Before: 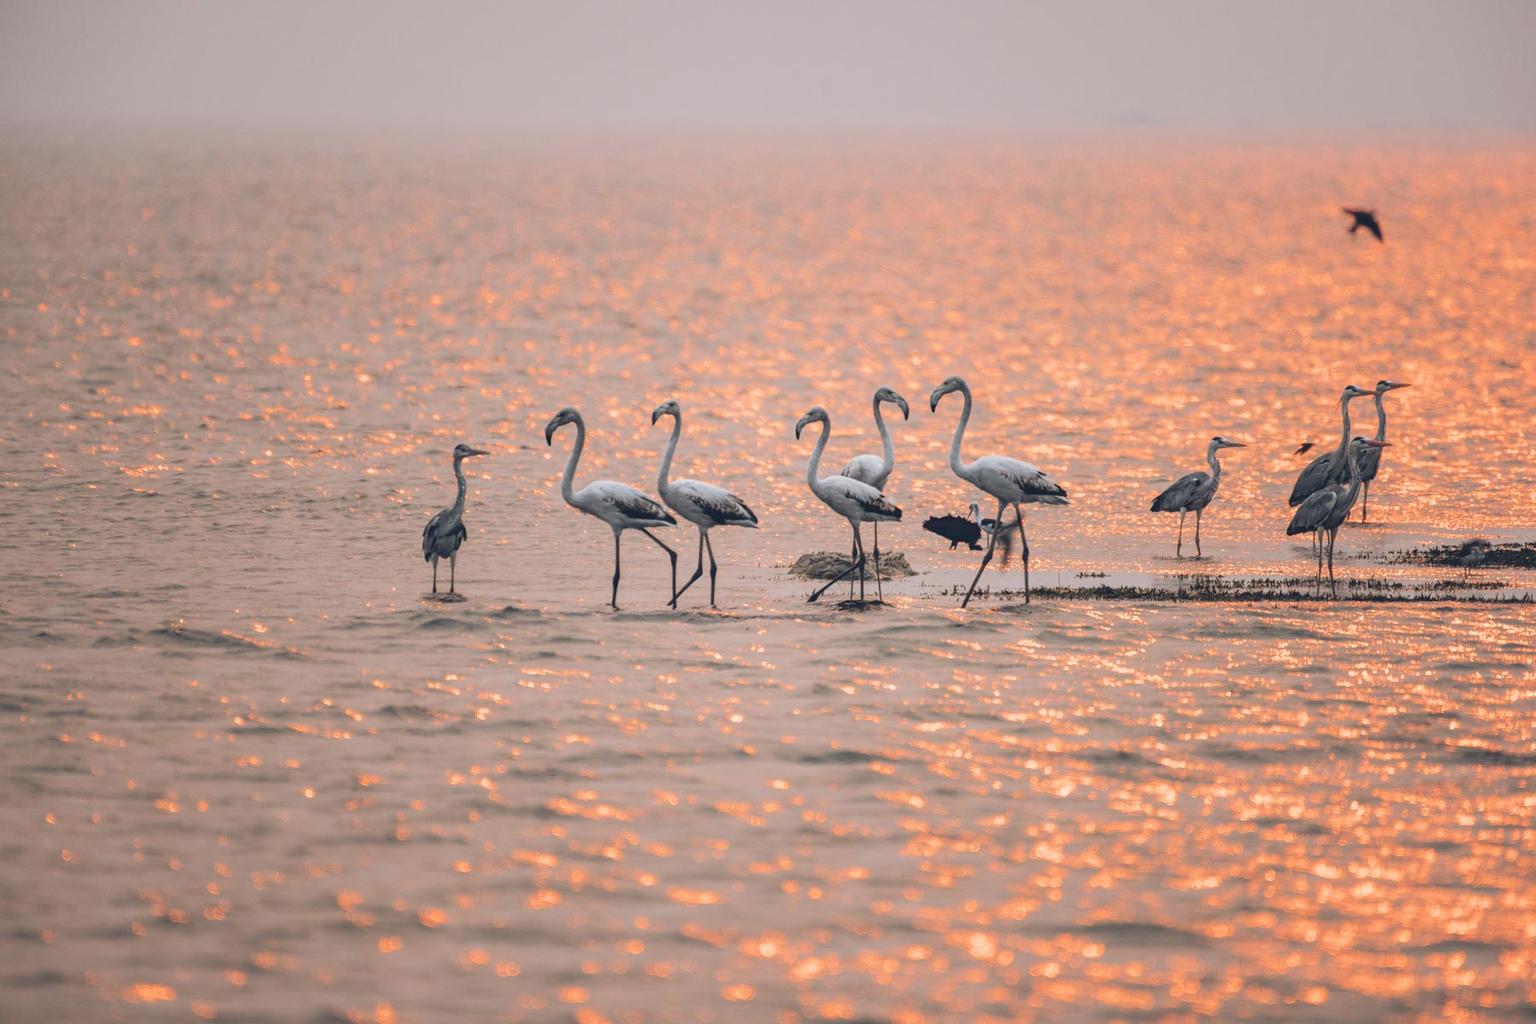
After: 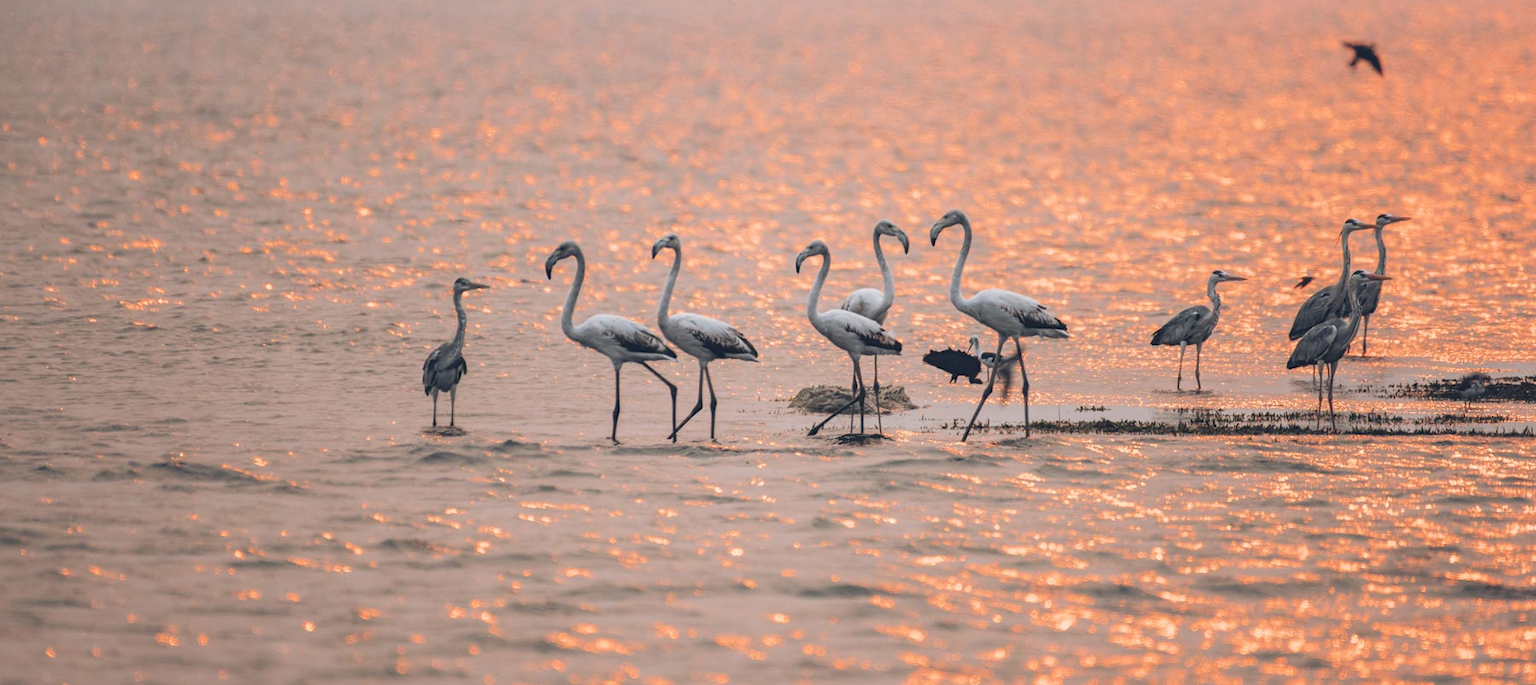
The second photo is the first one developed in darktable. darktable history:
crop: top 16.322%, bottom 16.737%
